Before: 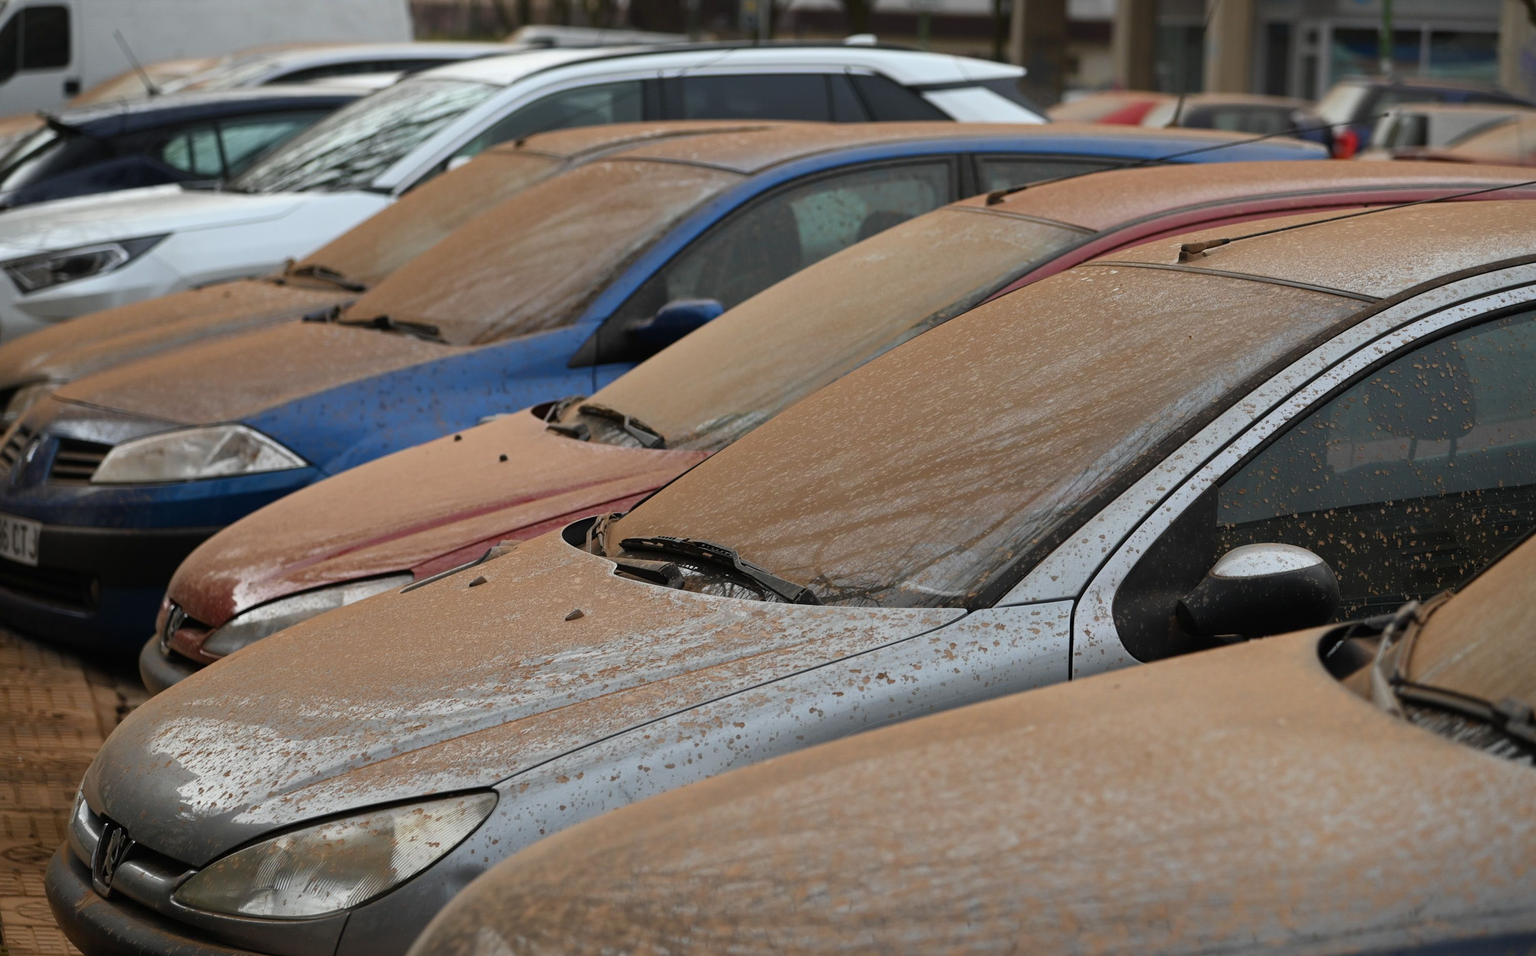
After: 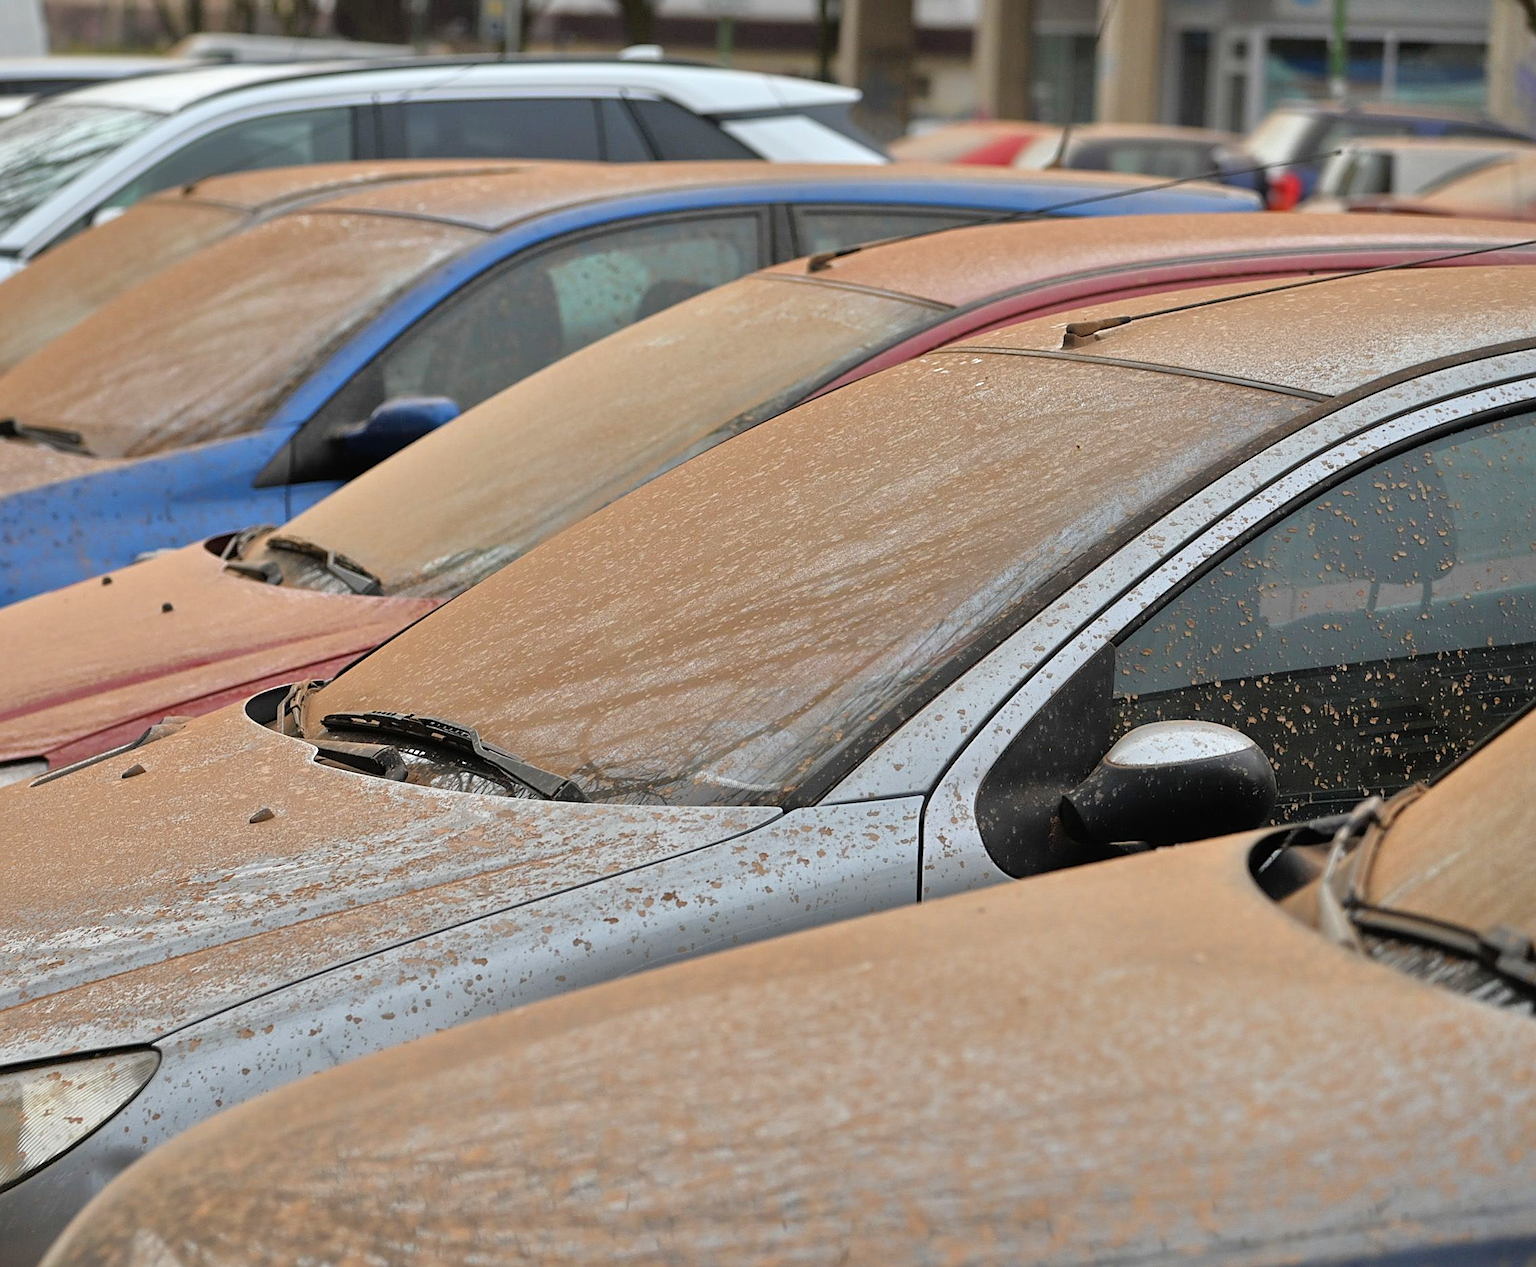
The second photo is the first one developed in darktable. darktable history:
sharpen: on, module defaults
crop and rotate: left 24.6%
tone equalizer: -7 EV 0.15 EV, -6 EV 0.6 EV, -5 EV 1.15 EV, -4 EV 1.33 EV, -3 EV 1.15 EV, -2 EV 0.6 EV, -1 EV 0.15 EV, mask exposure compensation -0.5 EV
